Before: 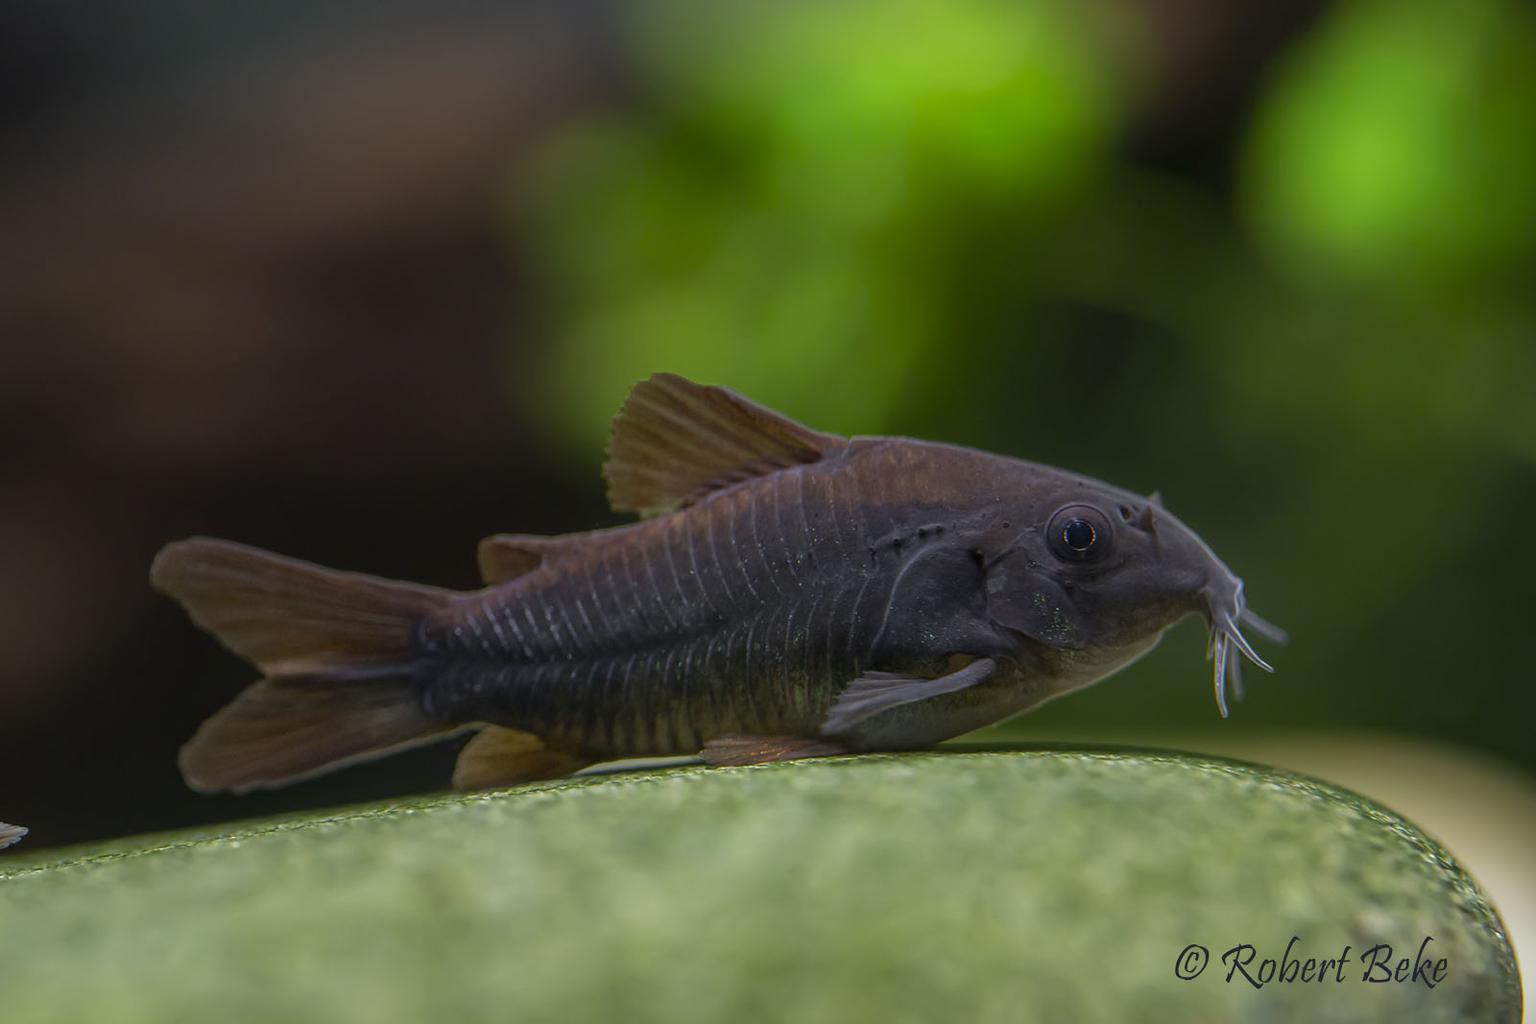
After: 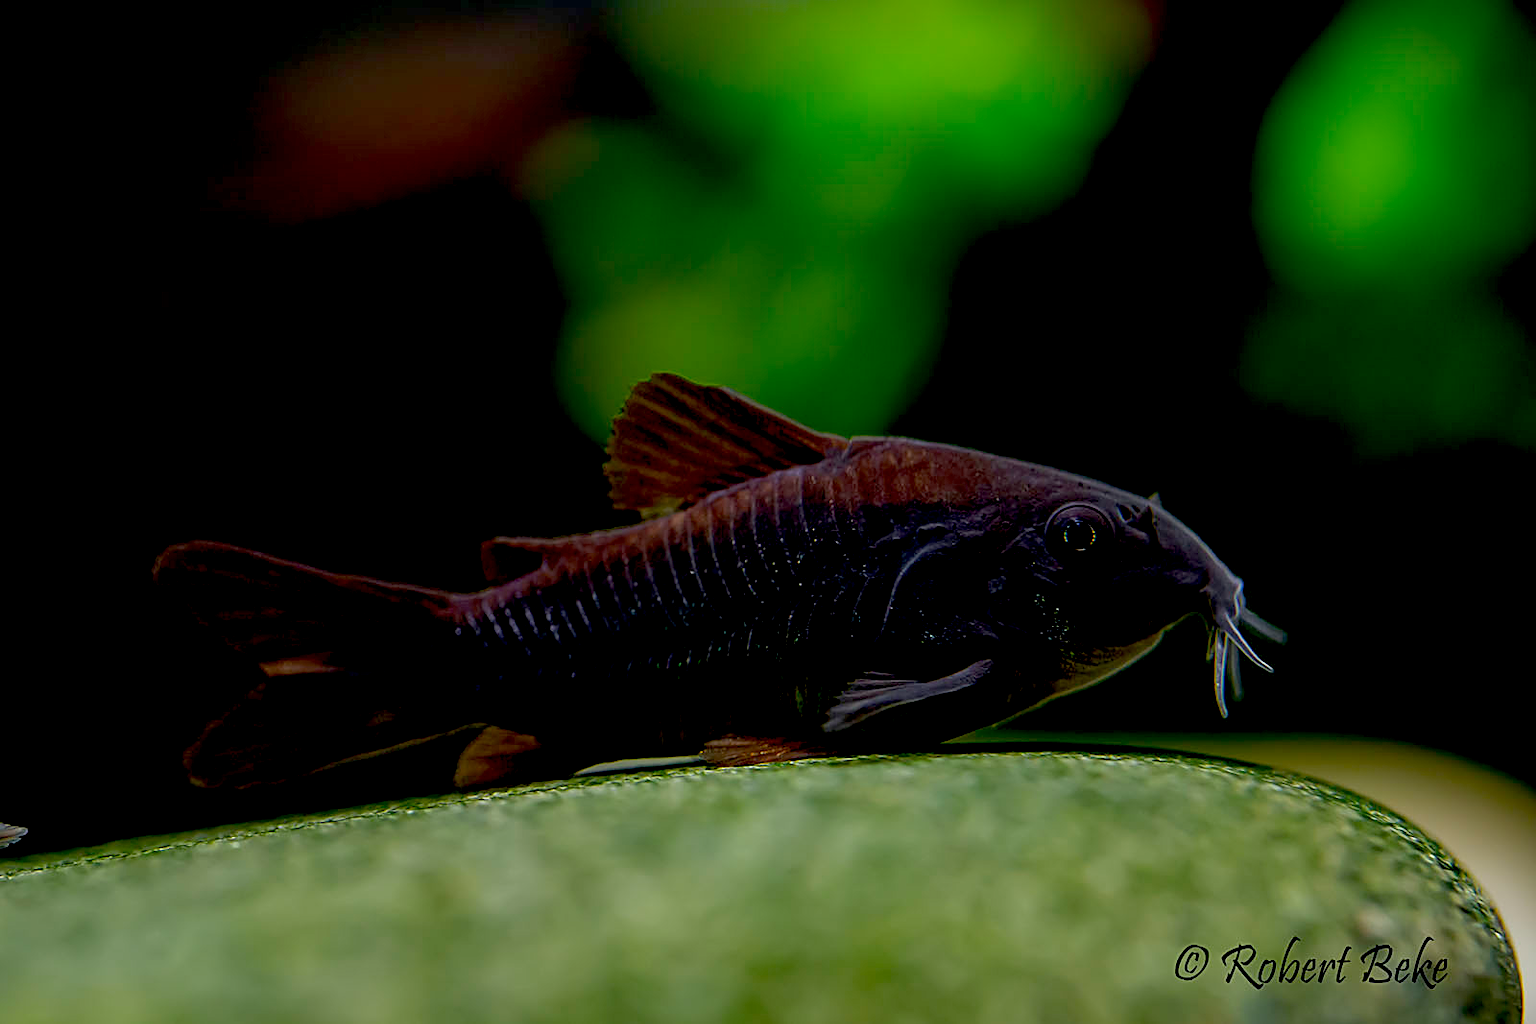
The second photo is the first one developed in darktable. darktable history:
sharpen: on, module defaults
exposure: black level correction 0.046, exposure -0.228 EV, compensate highlight preservation false
